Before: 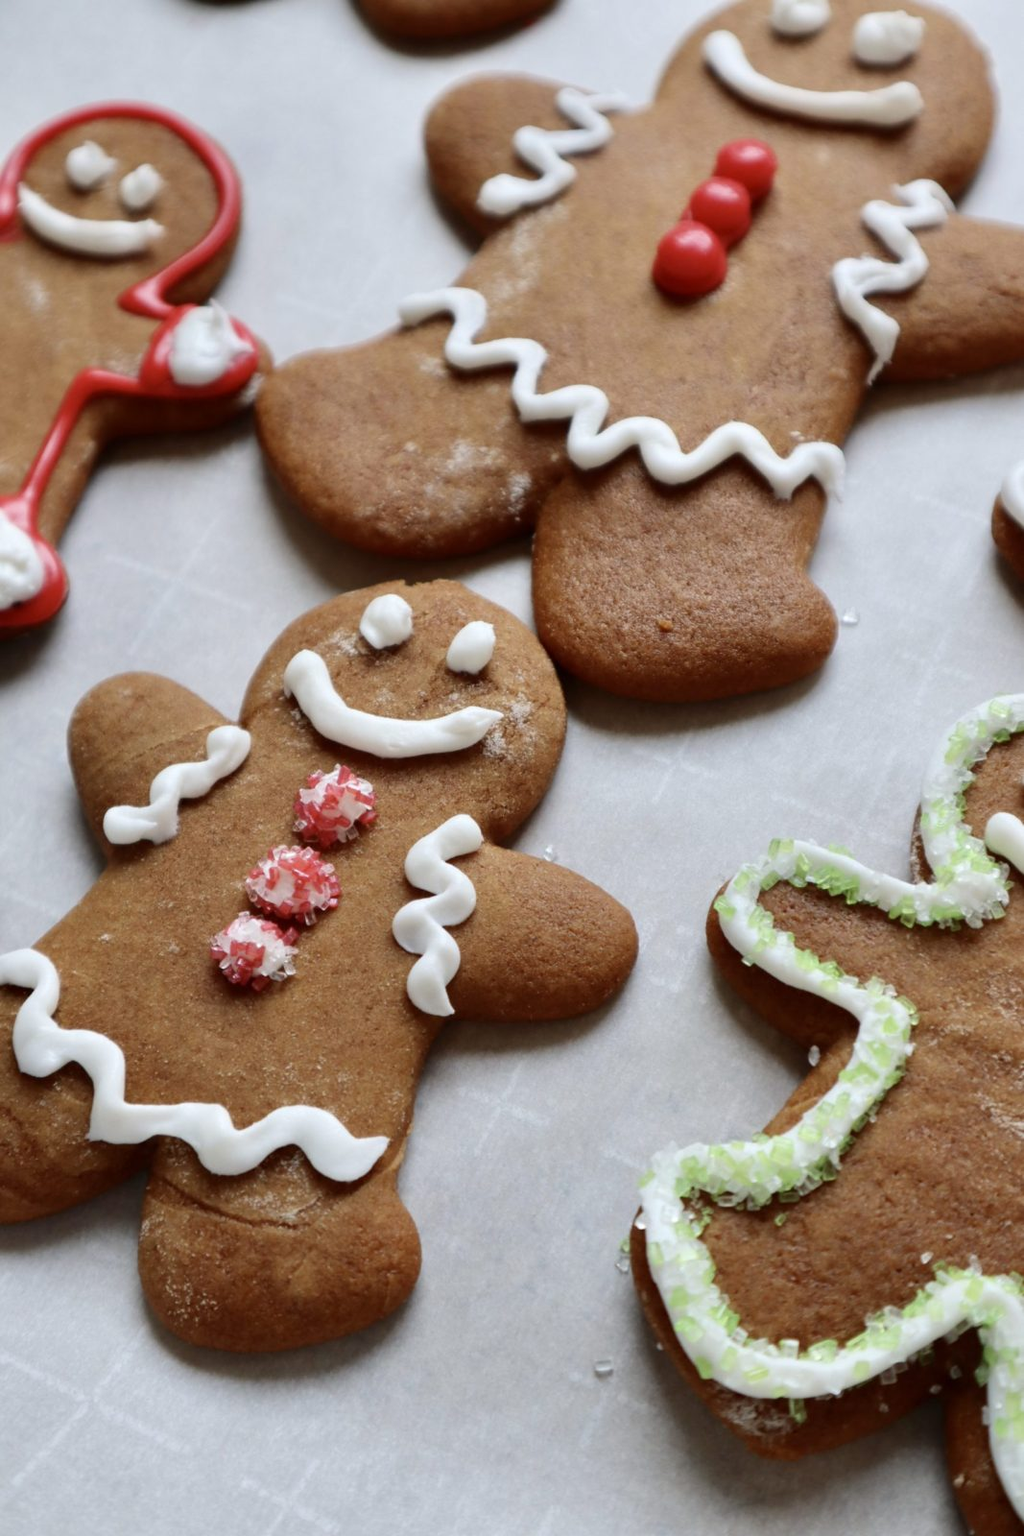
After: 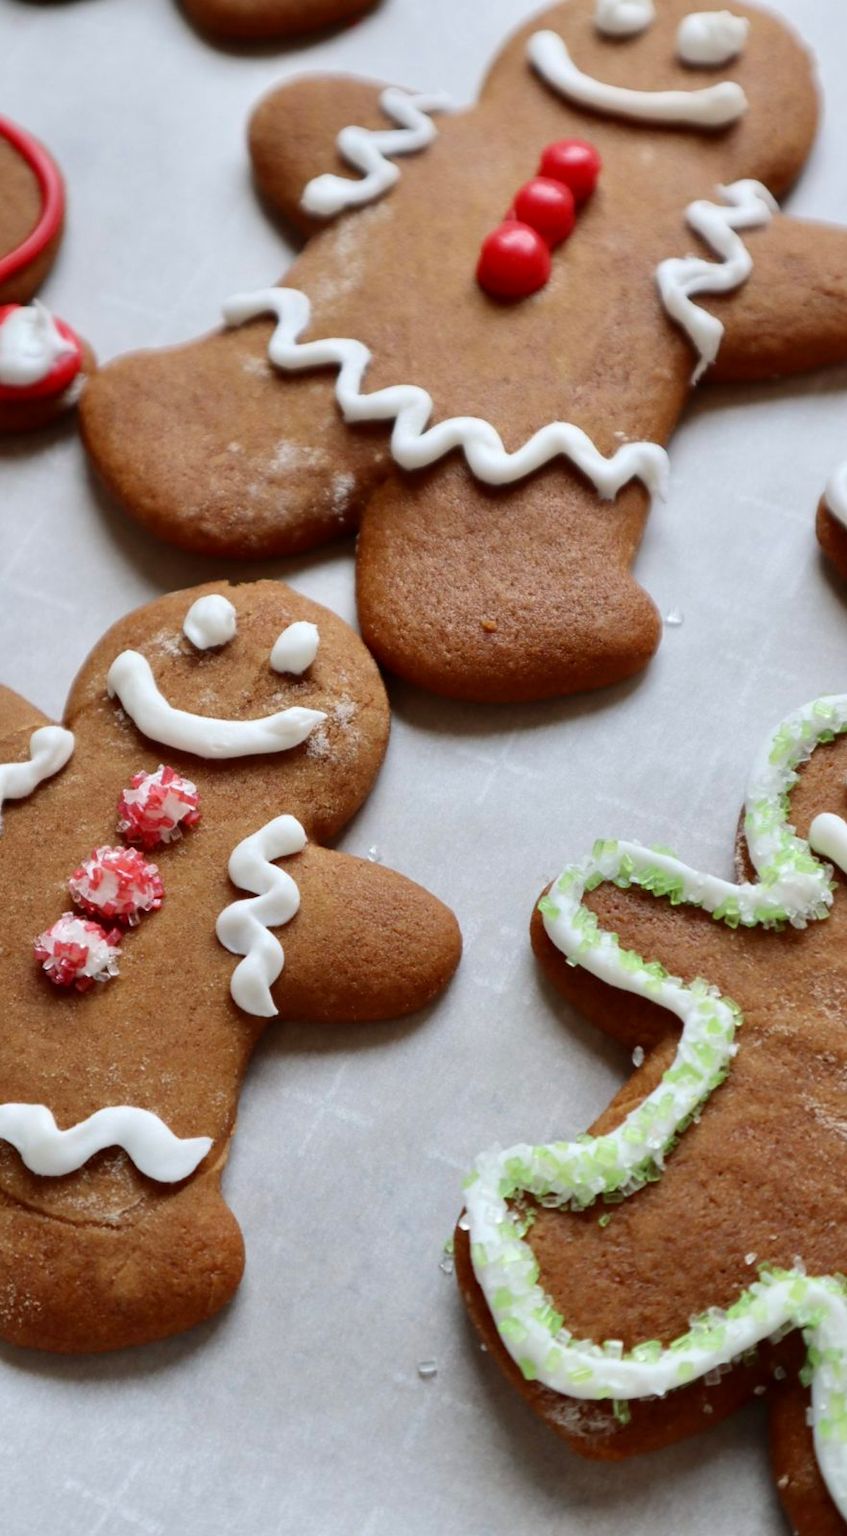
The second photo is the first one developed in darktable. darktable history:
crop: left 17.324%, bottom 0.021%
